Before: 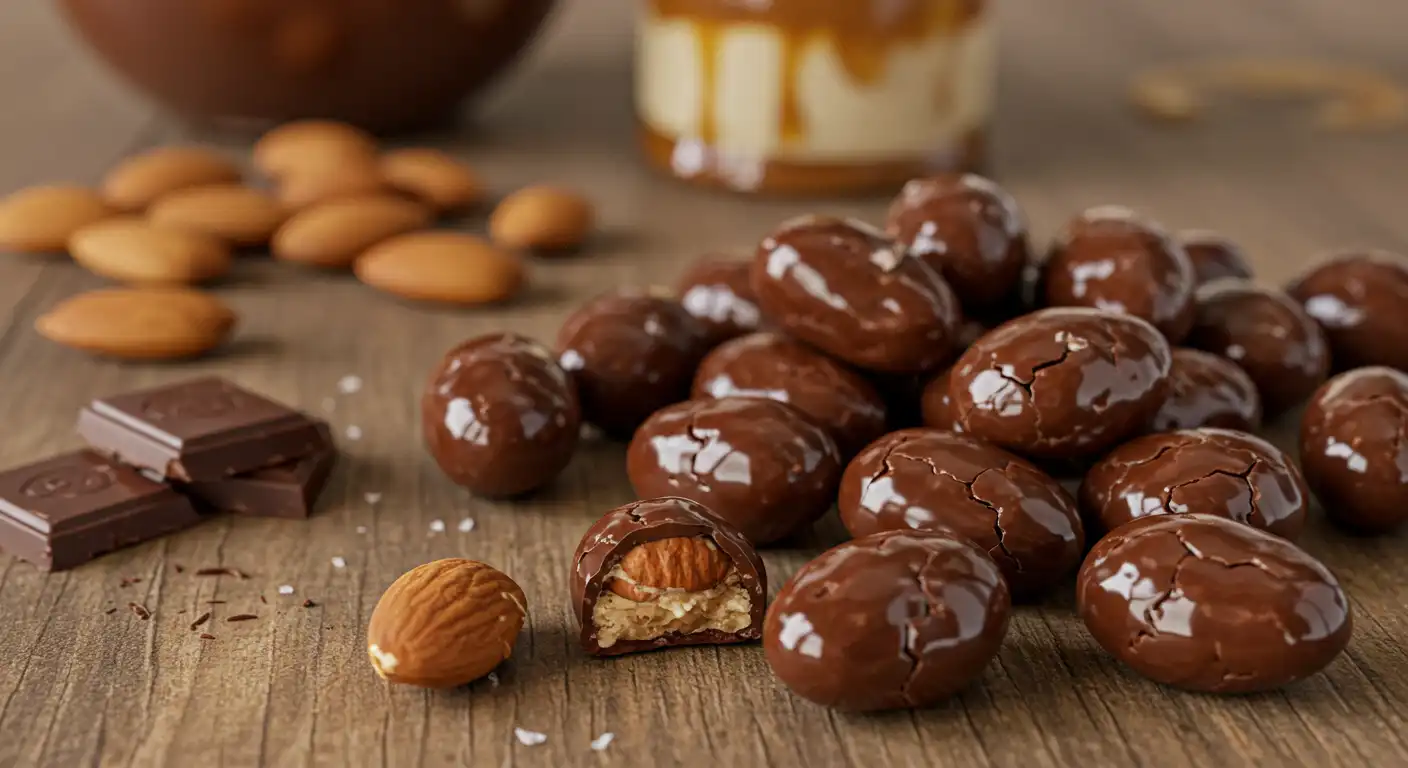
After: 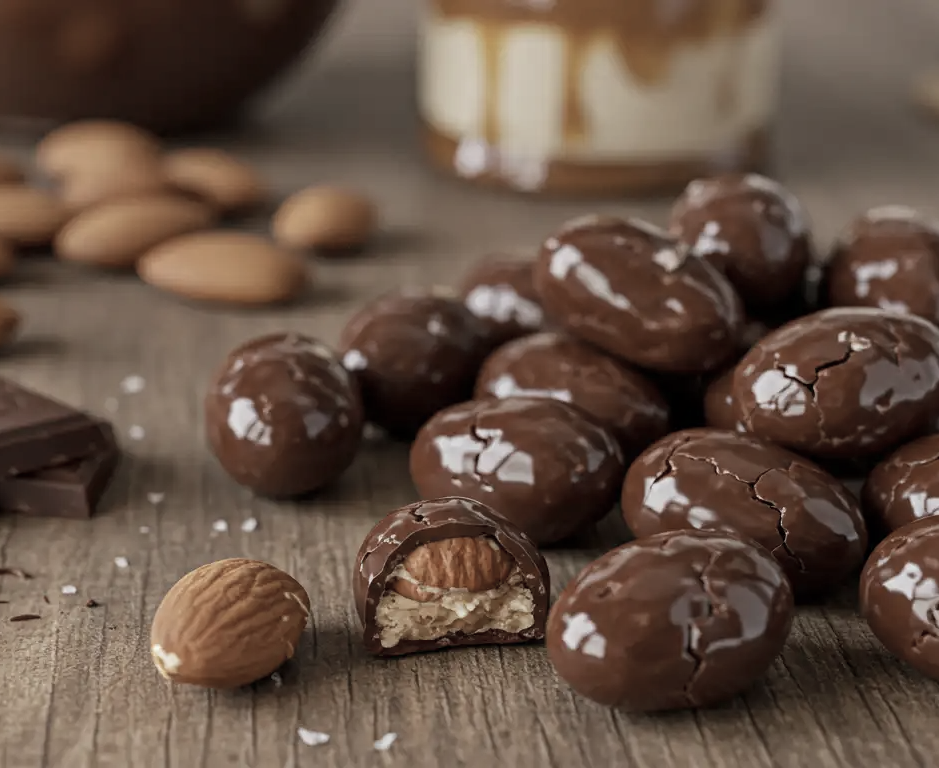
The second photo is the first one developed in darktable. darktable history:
color zones: curves: ch1 [(0, 0.292) (0.001, 0.292) (0.2, 0.264) (0.4, 0.248) (0.6, 0.248) (0.8, 0.264) (0.999, 0.292) (1, 0.292)]
crop and rotate: left 15.446%, right 17.836%
